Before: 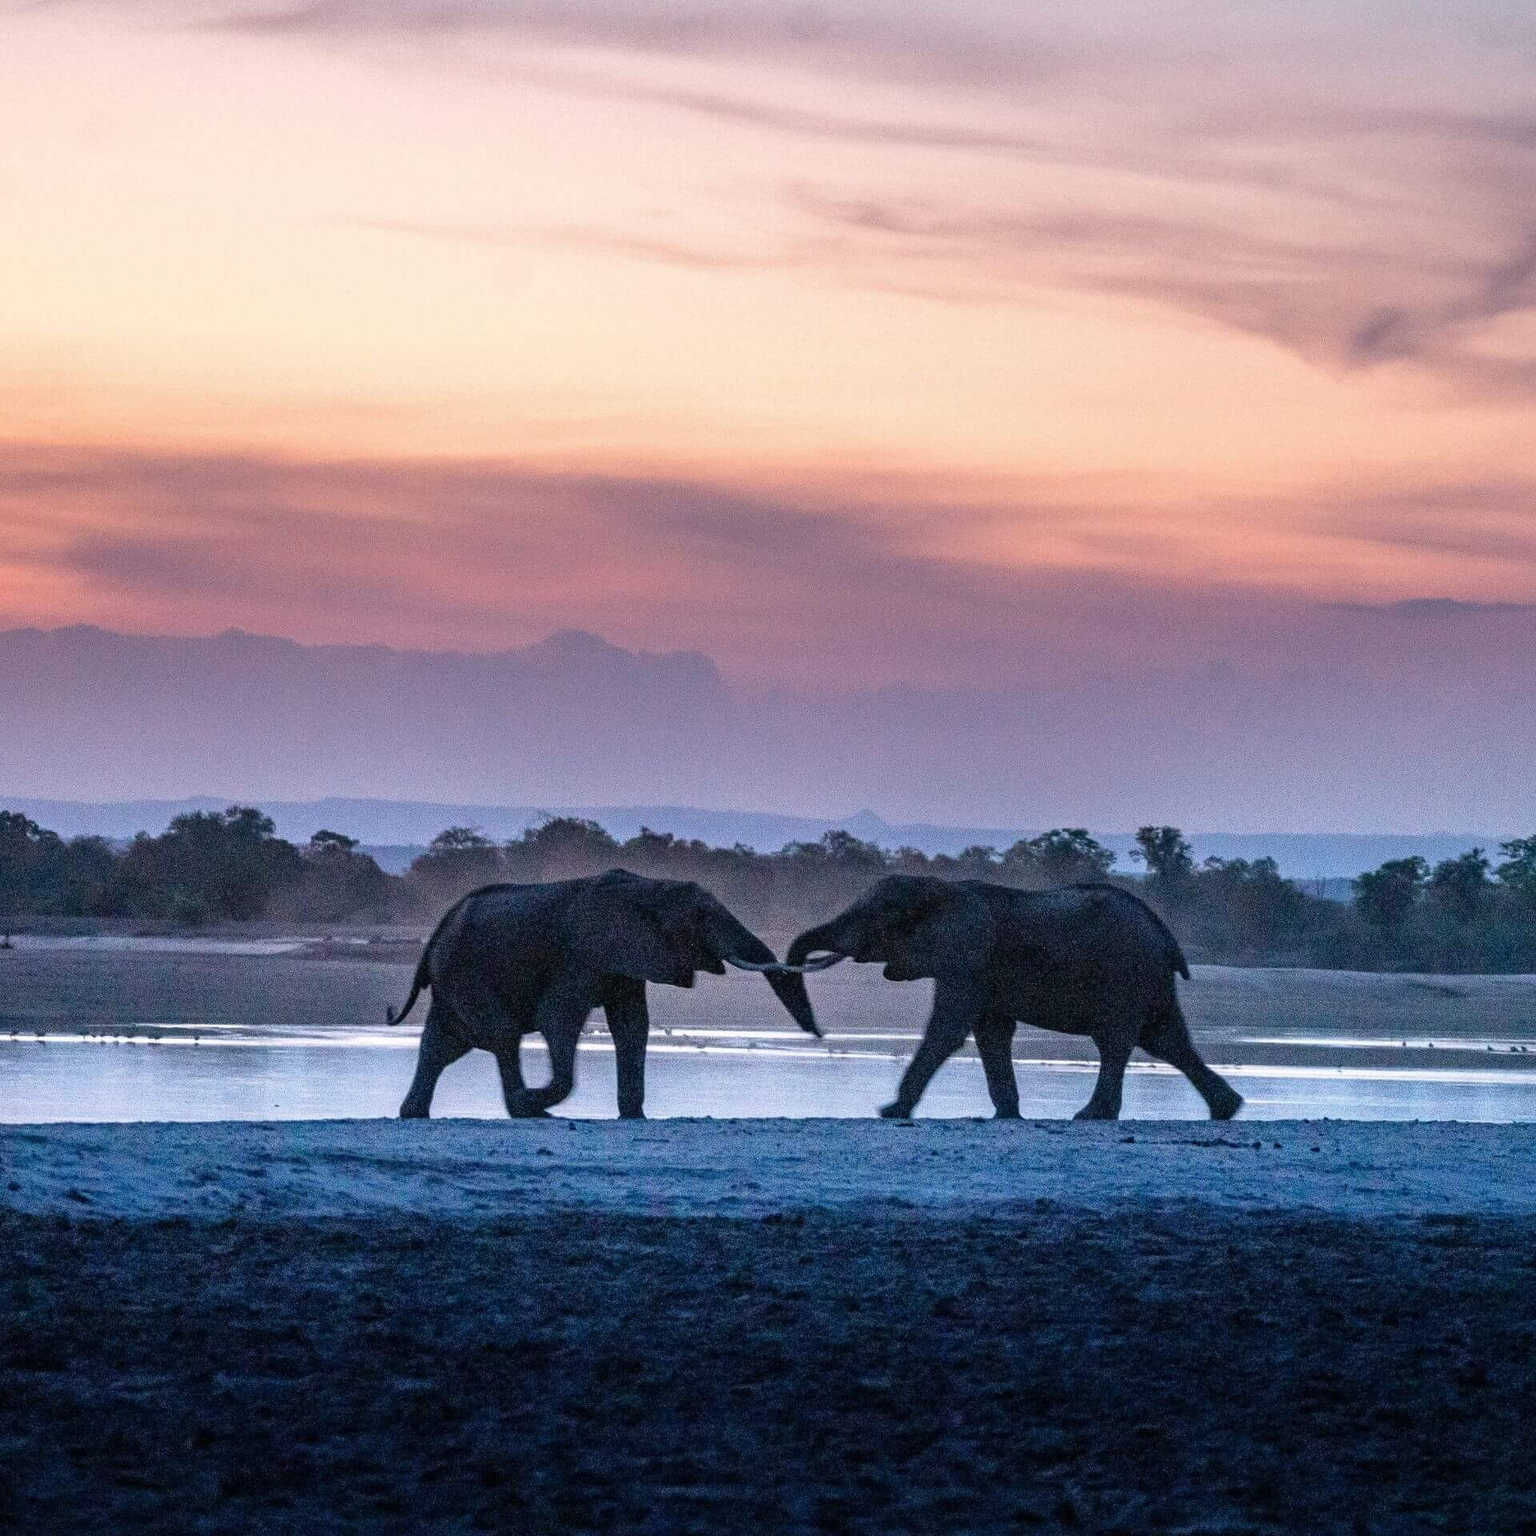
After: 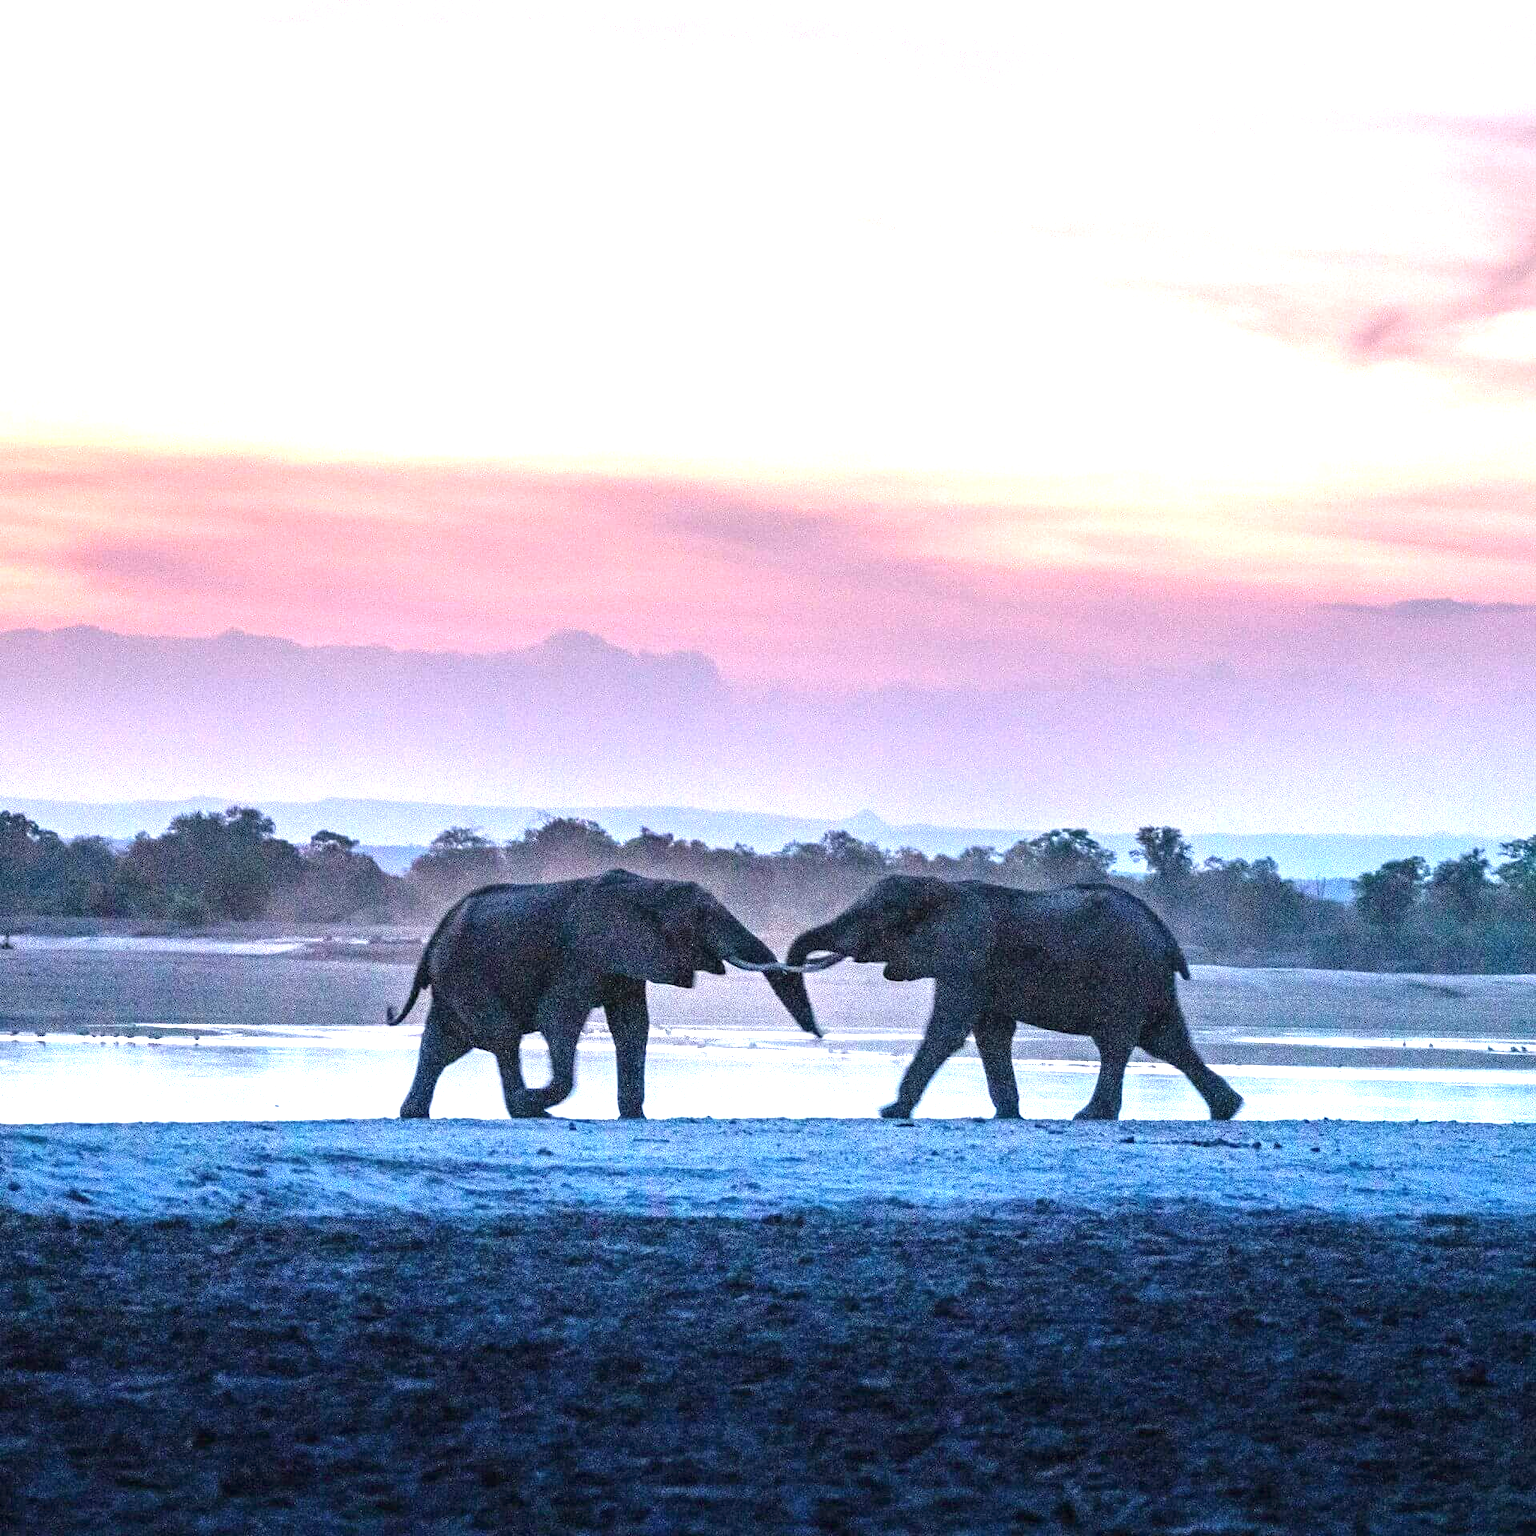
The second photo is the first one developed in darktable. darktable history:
exposure: black level correction 0, exposure 1.465 EV, compensate exposure bias true, compensate highlight preservation false
